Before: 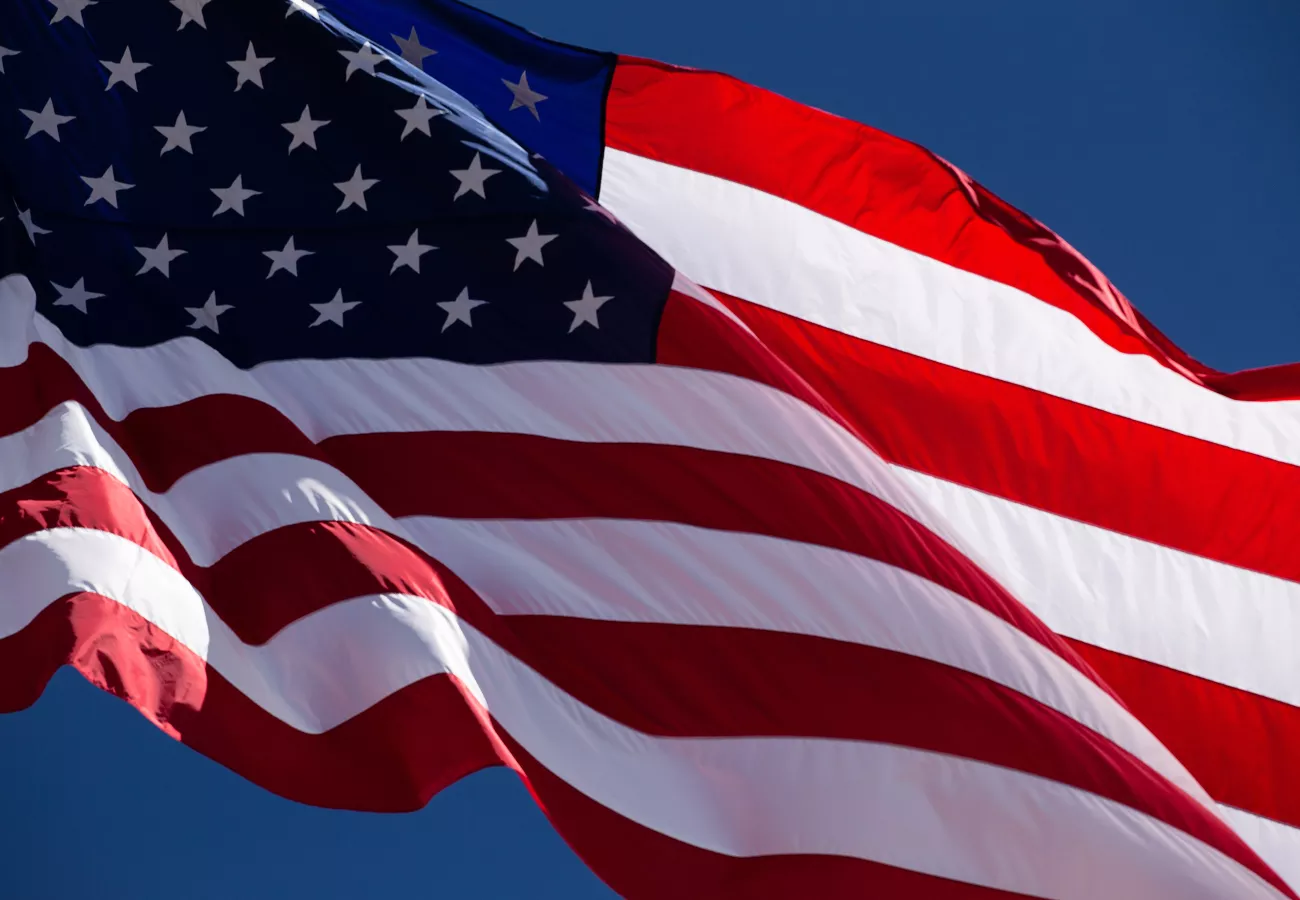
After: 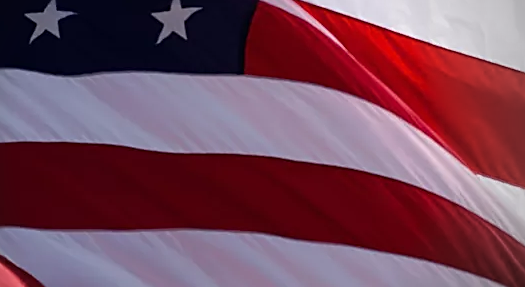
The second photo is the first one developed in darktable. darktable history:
vignetting: center (-0.15, 0.013)
crop: left 31.751%, top 32.172%, right 27.8%, bottom 35.83%
sharpen: on, module defaults
